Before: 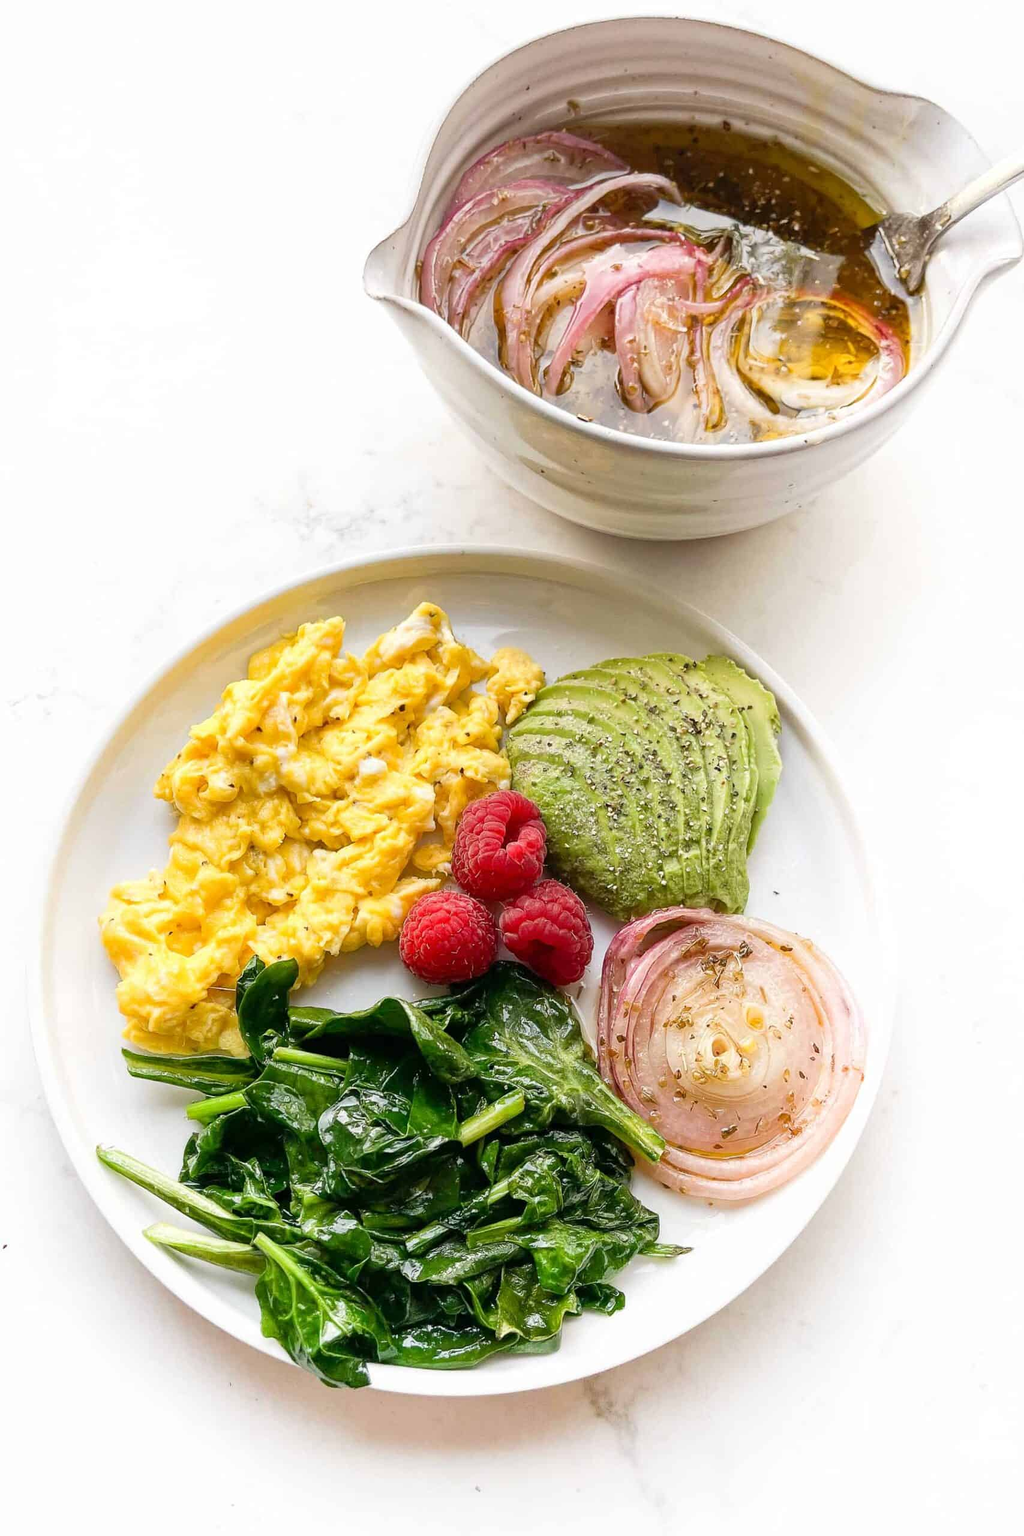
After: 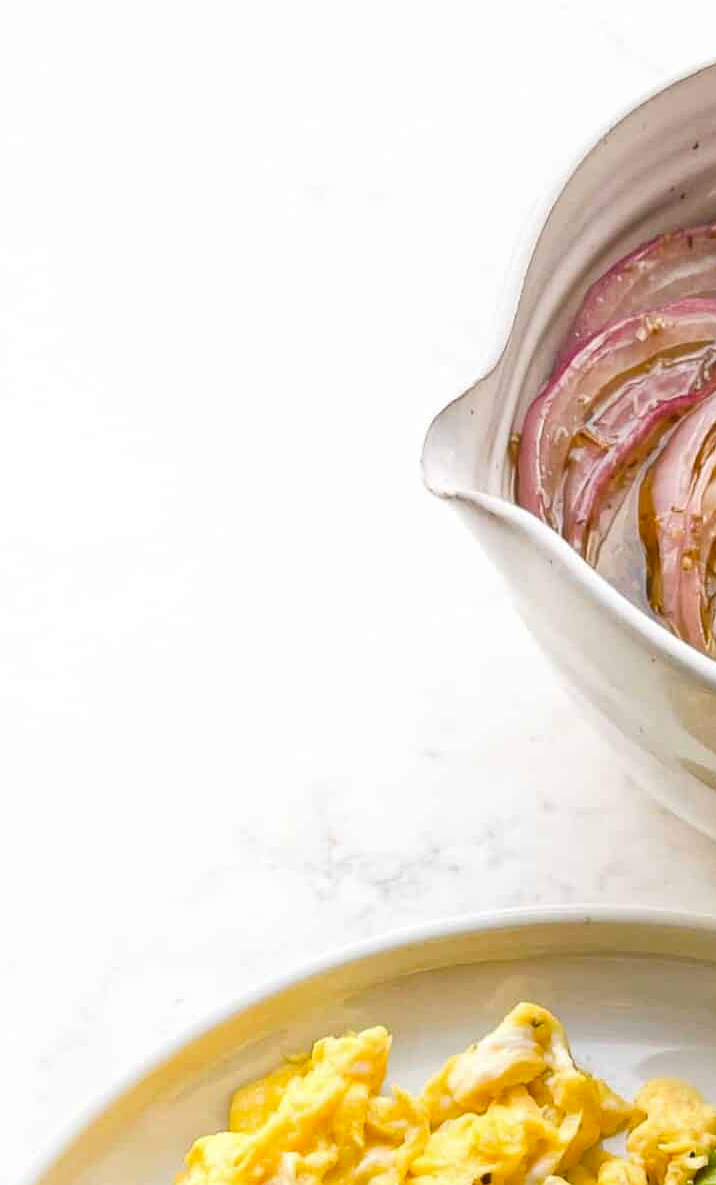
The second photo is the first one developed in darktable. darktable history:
crop and rotate: left 10.817%, top 0.062%, right 47.194%, bottom 53.626%
color balance rgb: shadows fall-off 101%, linear chroma grading › mid-tones 7.63%, perceptual saturation grading › mid-tones 11.68%, mask middle-gray fulcrum 22.45%, global vibrance 10.11%, saturation formula JzAzBz (2021)
